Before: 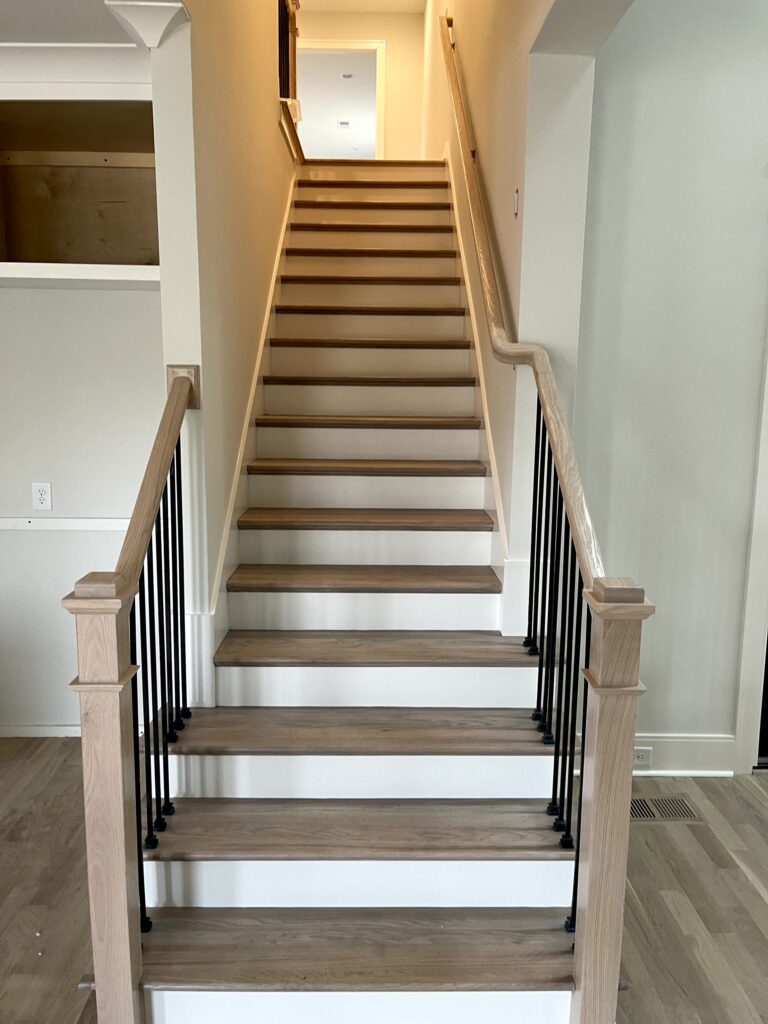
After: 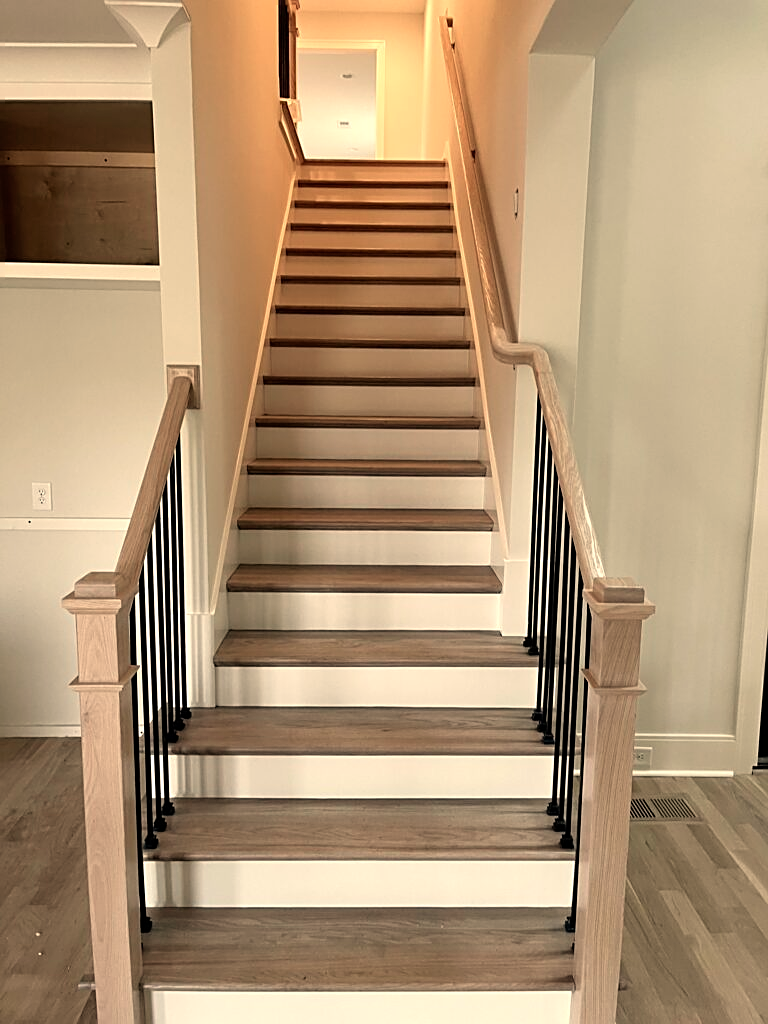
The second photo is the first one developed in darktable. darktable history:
rgb curve: curves: ch0 [(0, 0) (0.136, 0.078) (0.262, 0.245) (0.414, 0.42) (1, 1)], compensate middle gray true, preserve colors basic power
sharpen: on, module defaults
white balance: red 1.123, blue 0.83
color balance: input saturation 80.07%
